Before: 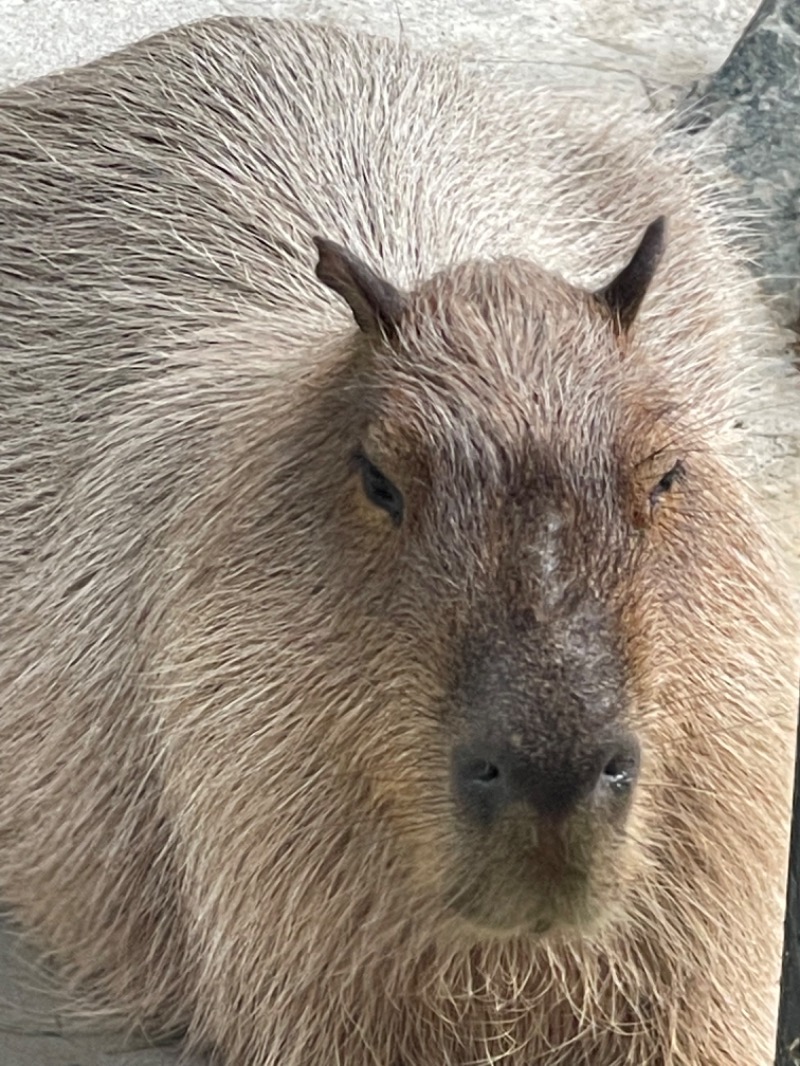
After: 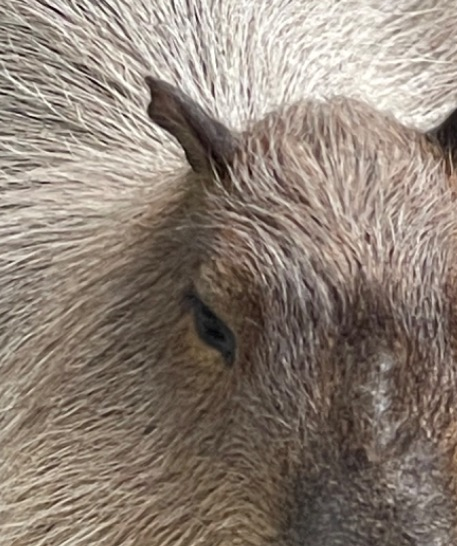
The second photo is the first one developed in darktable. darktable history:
crop: left 21.095%, top 15.065%, right 21.714%, bottom 33.668%
